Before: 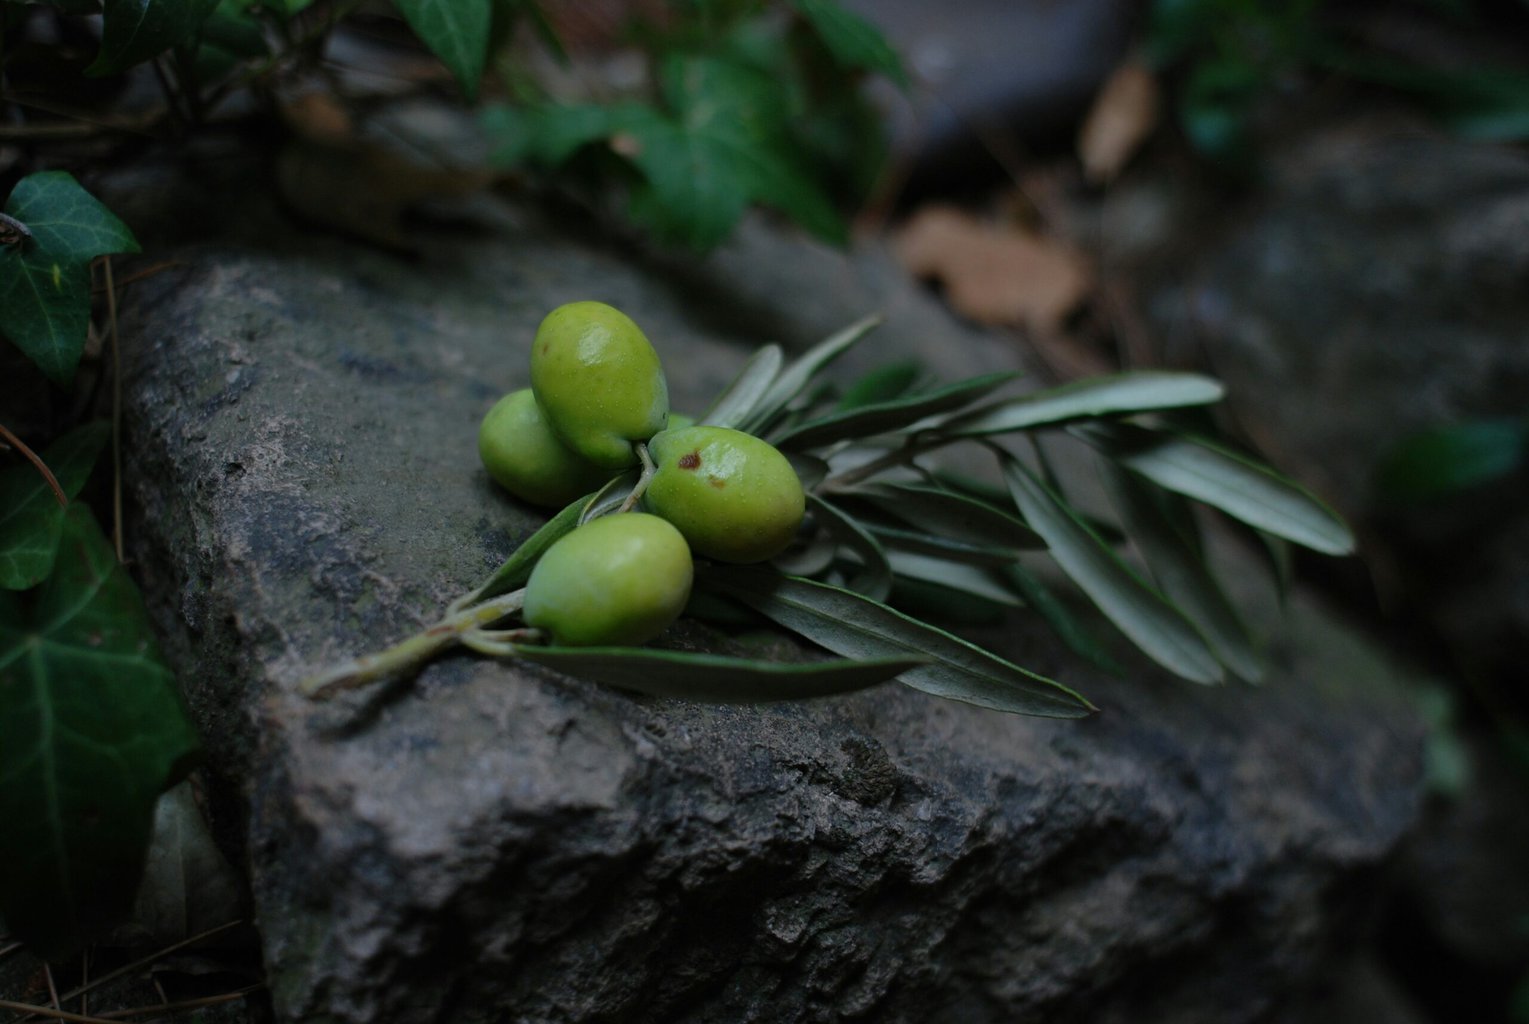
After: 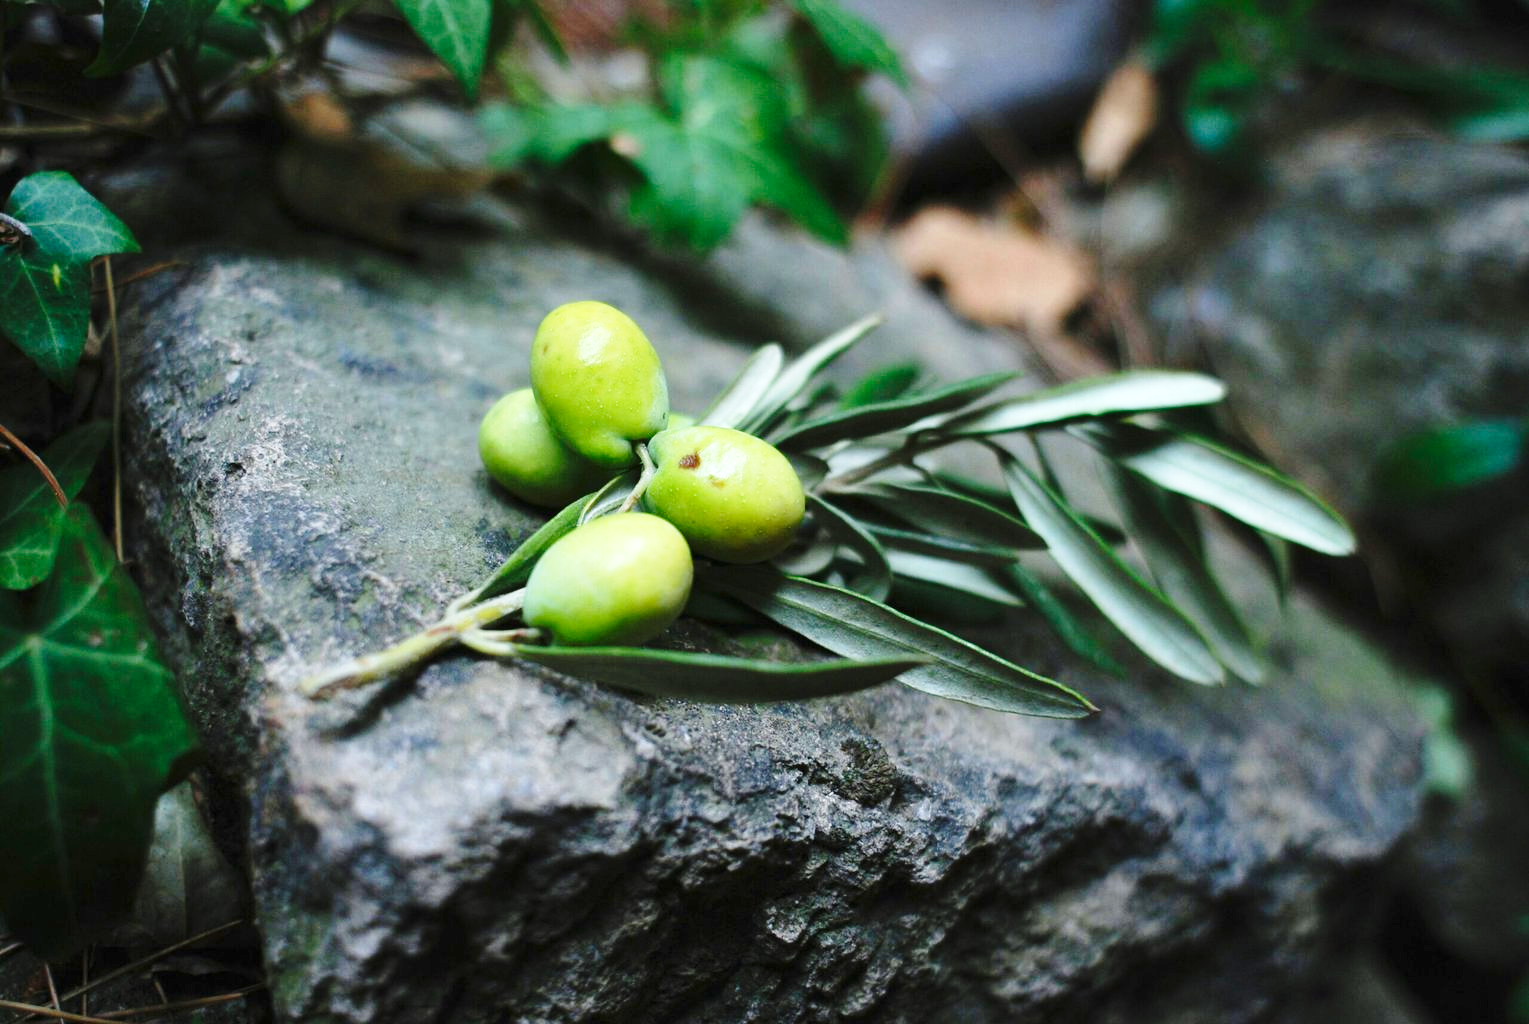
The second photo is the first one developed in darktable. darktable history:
white balance: red 0.978, blue 0.999
base curve: curves: ch0 [(0, 0) (0.028, 0.03) (0.121, 0.232) (0.46, 0.748) (0.859, 0.968) (1, 1)], preserve colors none
exposure: black level correction 0, exposure 1.4 EV, compensate highlight preservation false
